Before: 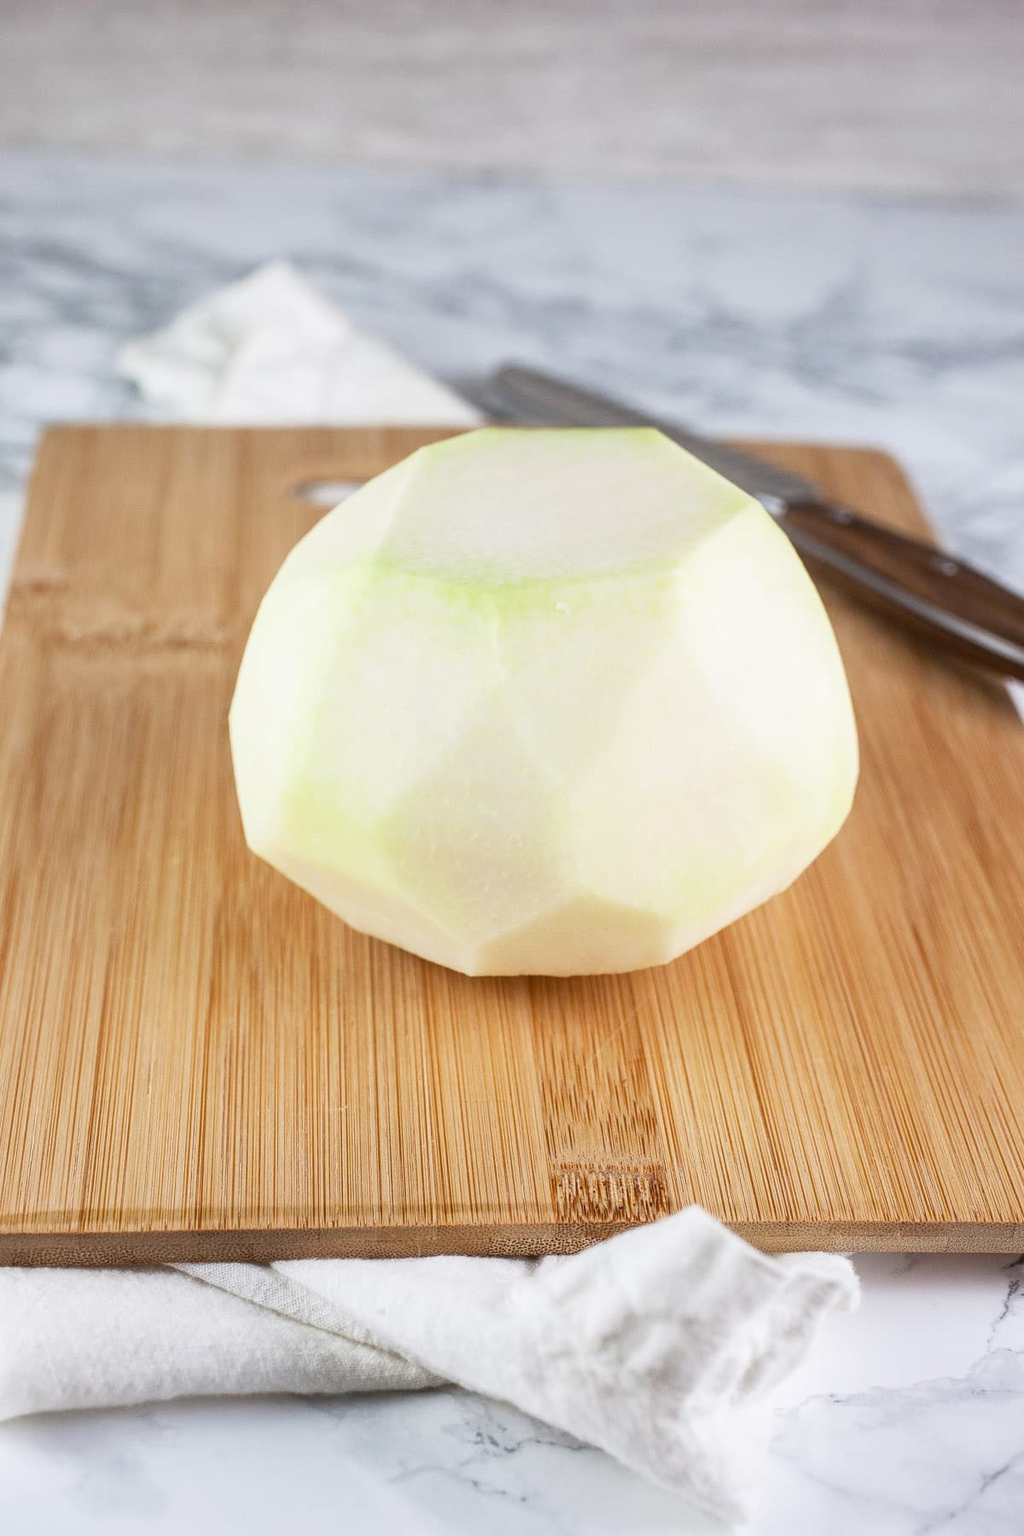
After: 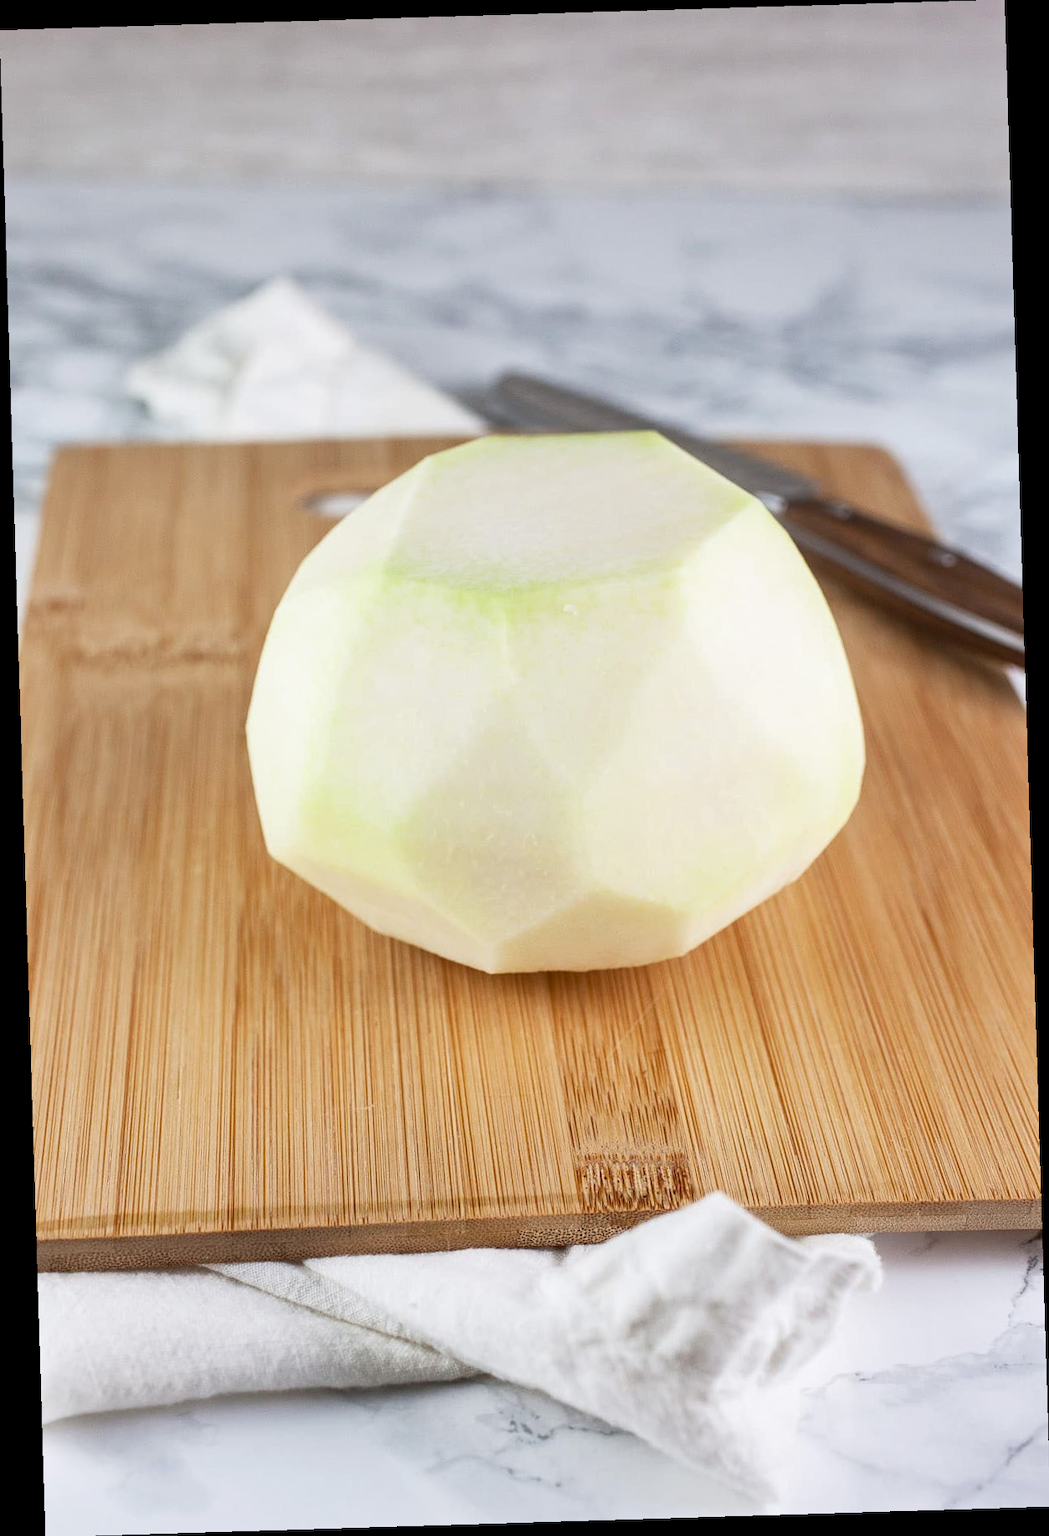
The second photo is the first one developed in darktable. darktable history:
rotate and perspective: rotation -1.75°, automatic cropping off
shadows and highlights: shadows 37.27, highlights -28.18, soften with gaussian
